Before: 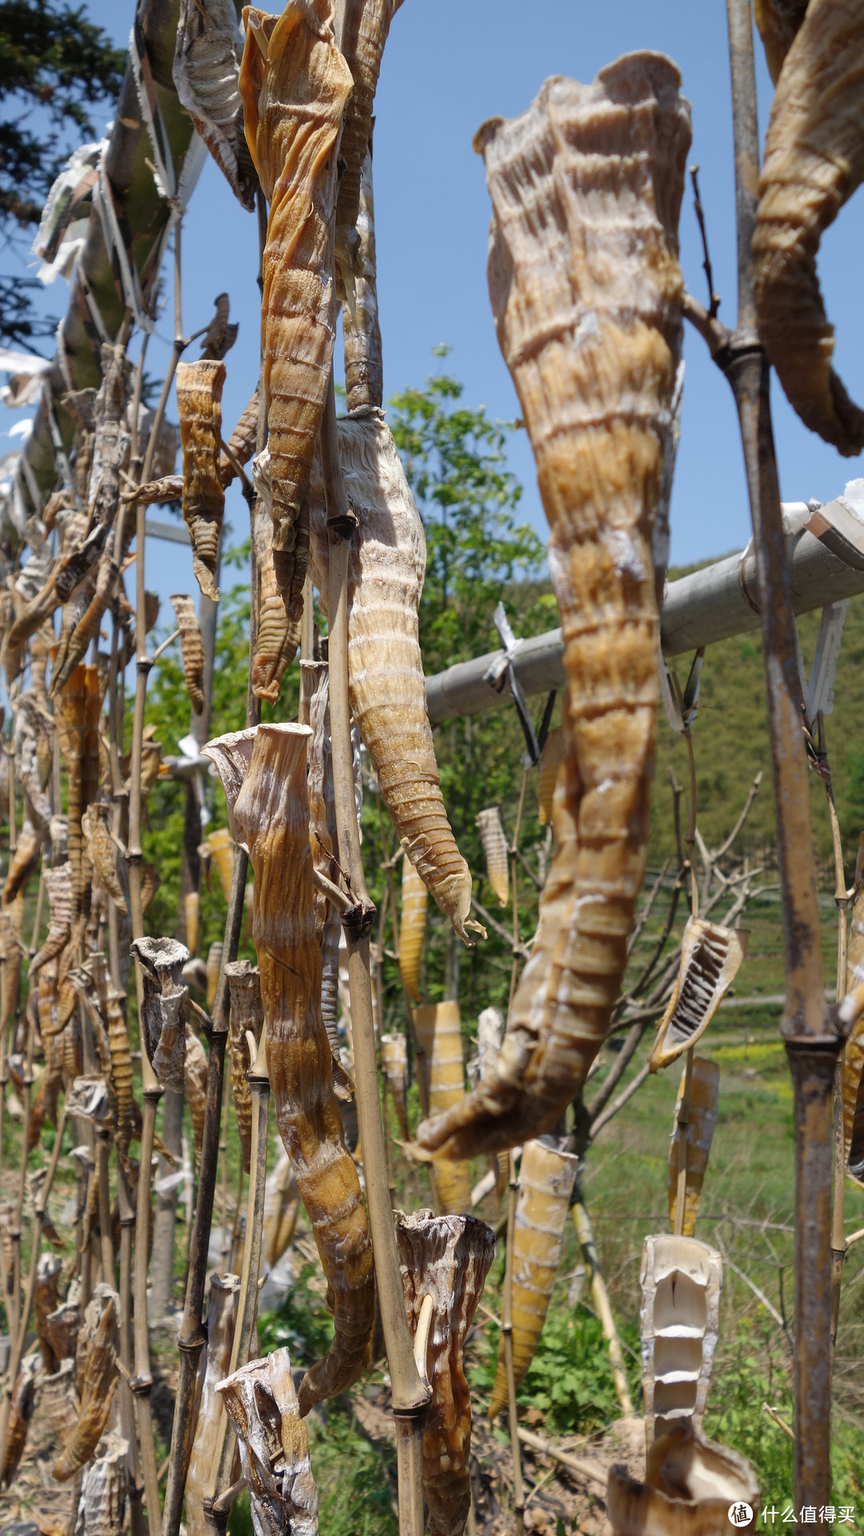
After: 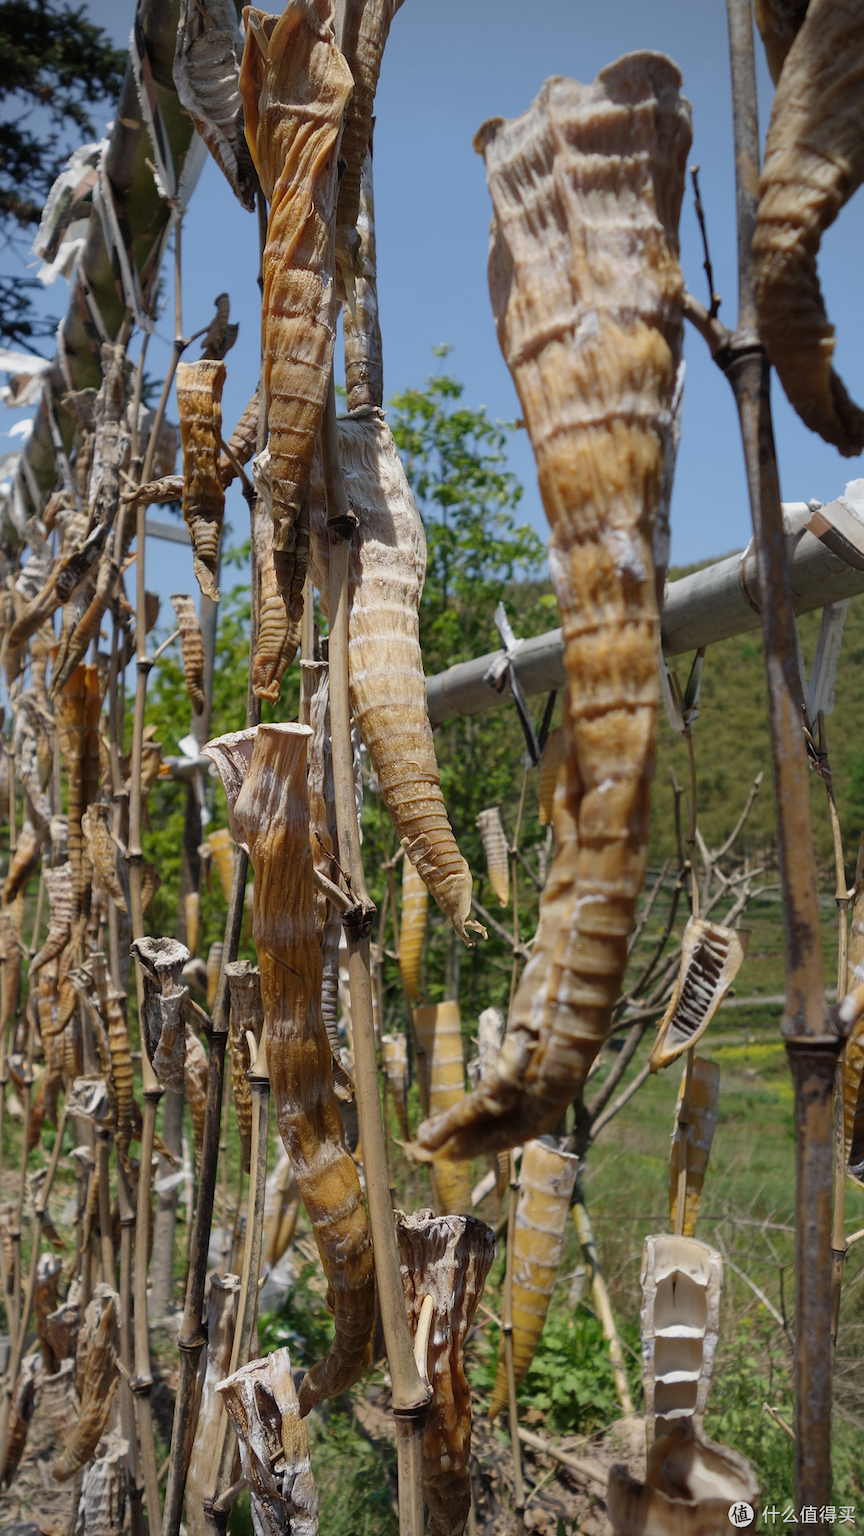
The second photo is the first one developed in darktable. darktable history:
exposure: exposure -0.268 EV, compensate exposure bias true, compensate highlight preservation false
vignetting: fall-off radius 60.49%
